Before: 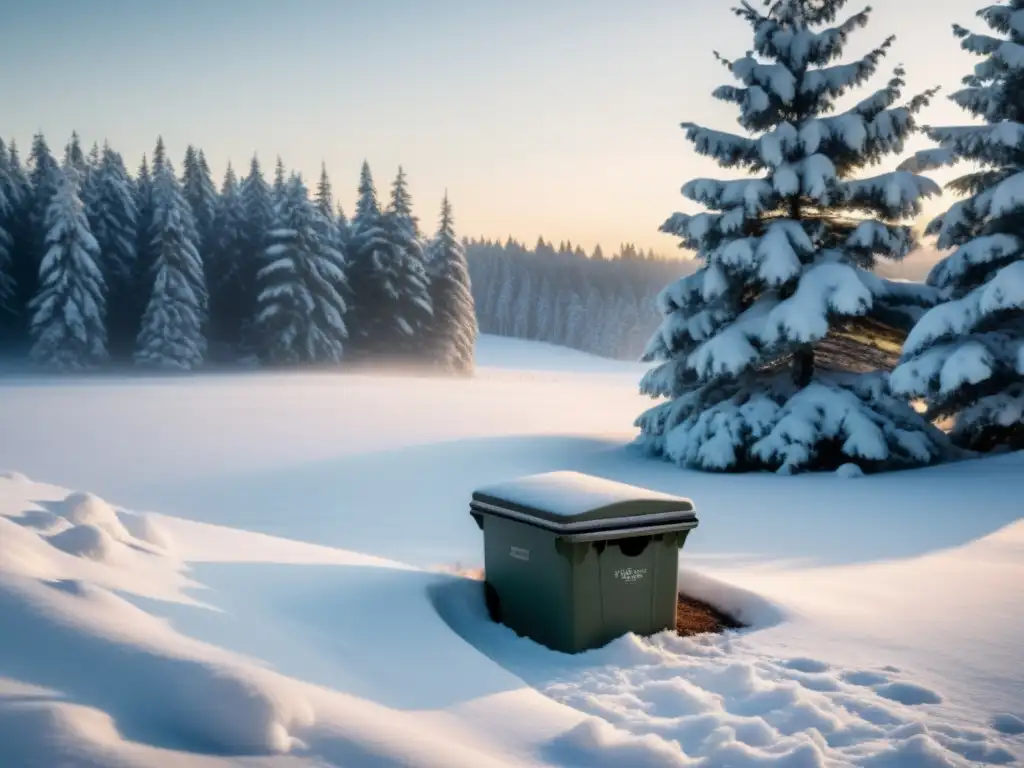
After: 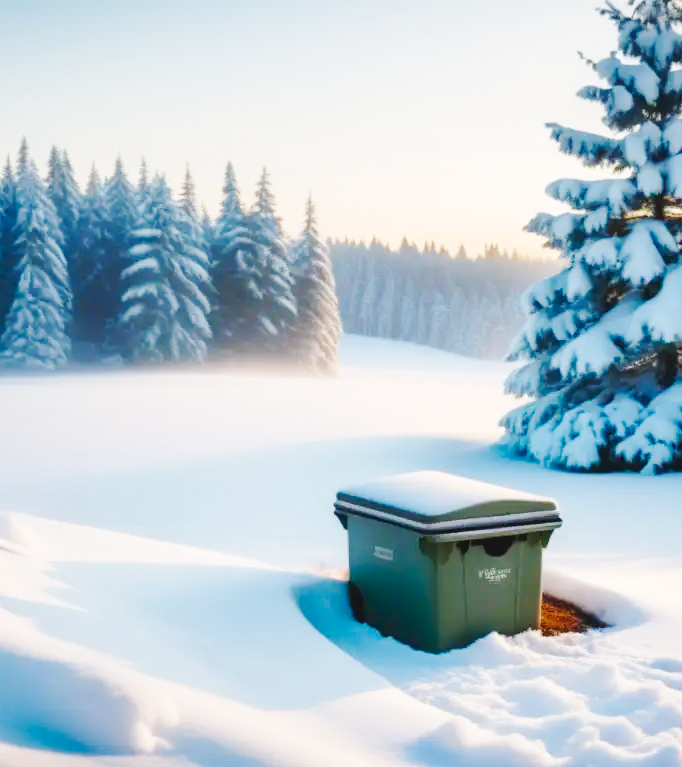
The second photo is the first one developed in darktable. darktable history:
base curve: curves: ch0 [(0, 0.007) (0.028, 0.063) (0.121, 0.311) (0.46, 0.743) (0.859, 0.957) (1, 1)], preserve colors none
crop and rotate: left 13.342%, right 19.991%
color balance rgb: perceptual saturation grading › global saturation 35%, perceptual saturation grading › highlights -30%, perceptual saturation grading › shadows 35%, perceptual brilliance grading › global brilliance 3%, perceptual brilliance grading › highlights -3%, perceptual brilliance grading › shadows 3%
